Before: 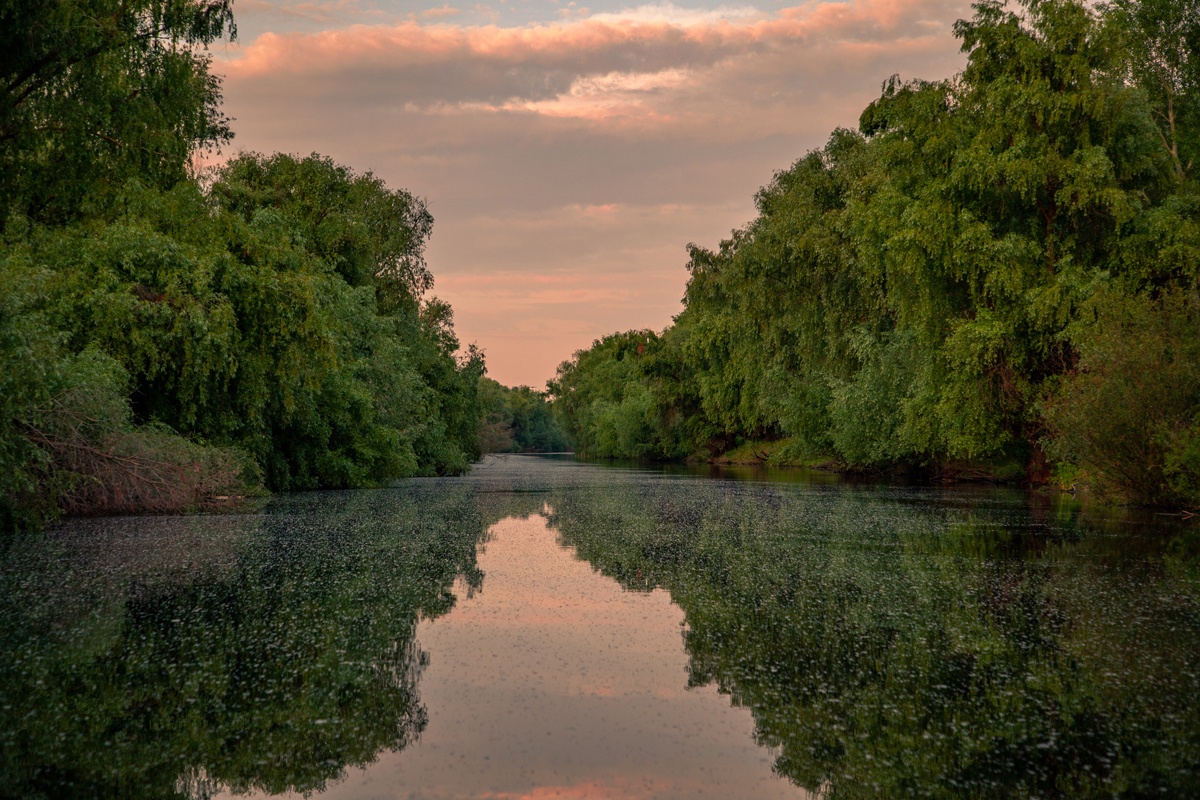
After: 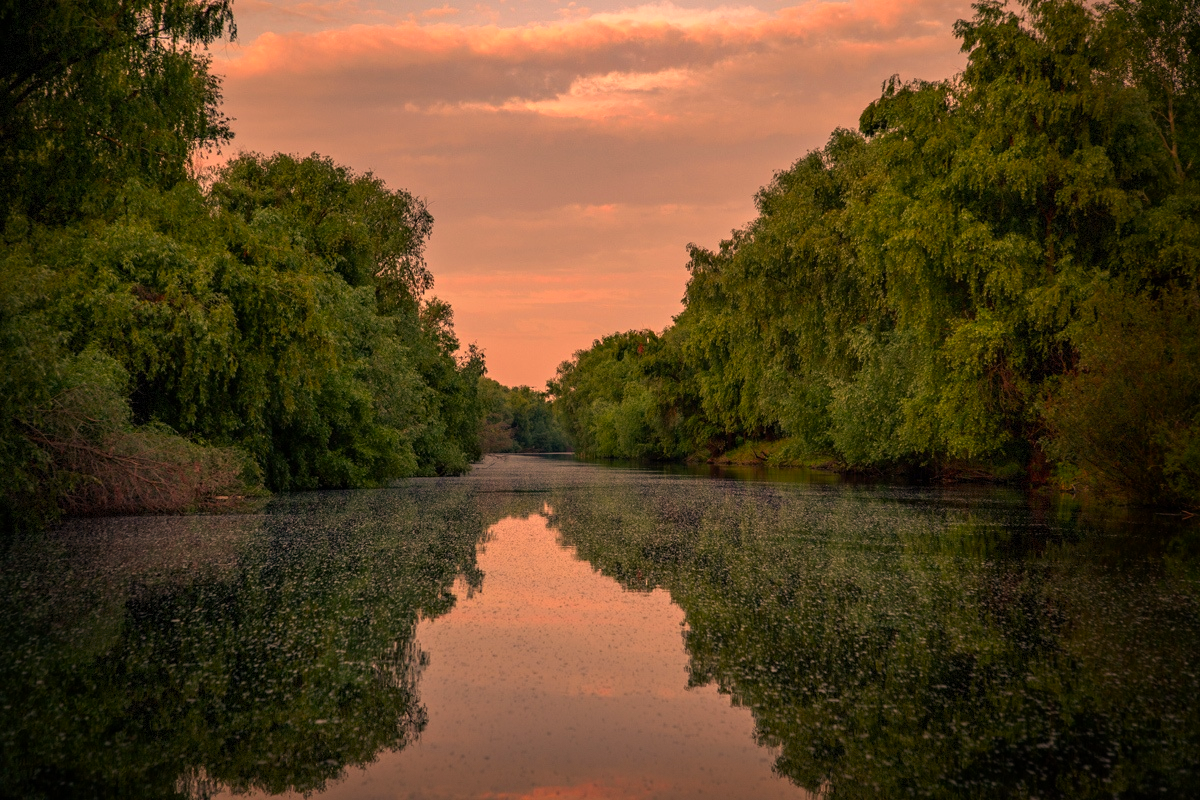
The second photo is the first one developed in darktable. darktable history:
vignetting: fall-off start 68.33%, fall-off radius 30%, saturation 0.042, center (-0.066, -0.311), width/height ratio 0.992, shape 0.85, dithering 8-bit output
color correction: highlights a* 21.88, highlights b* 22.25
